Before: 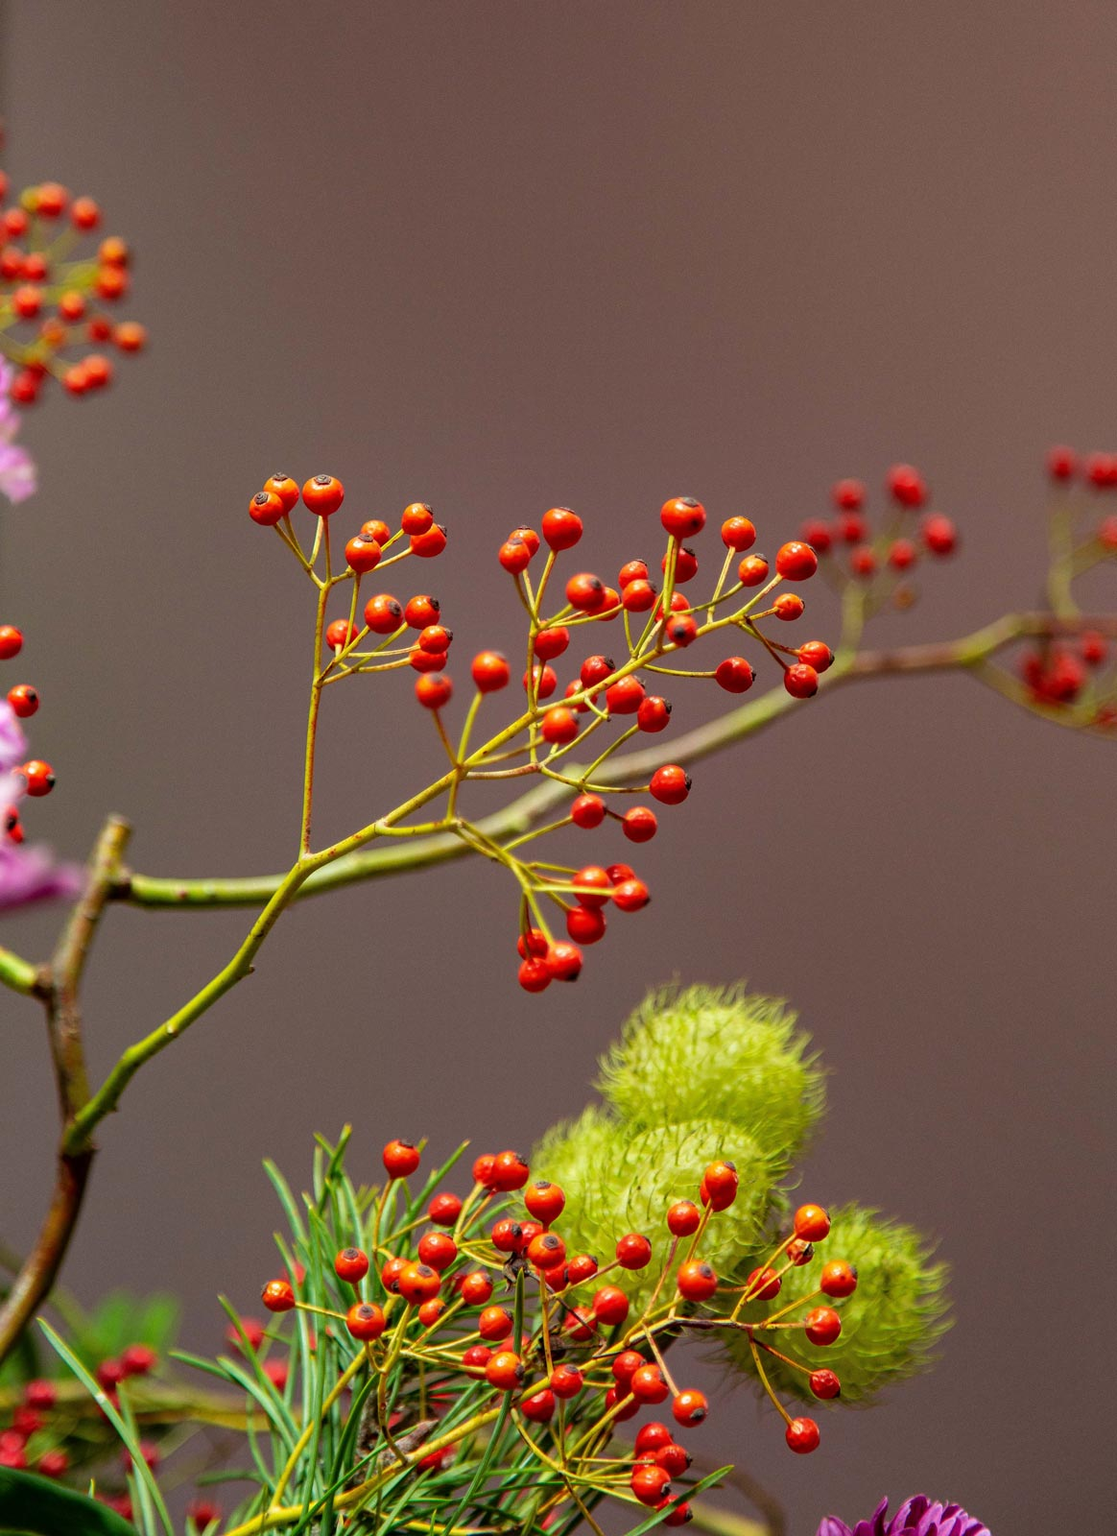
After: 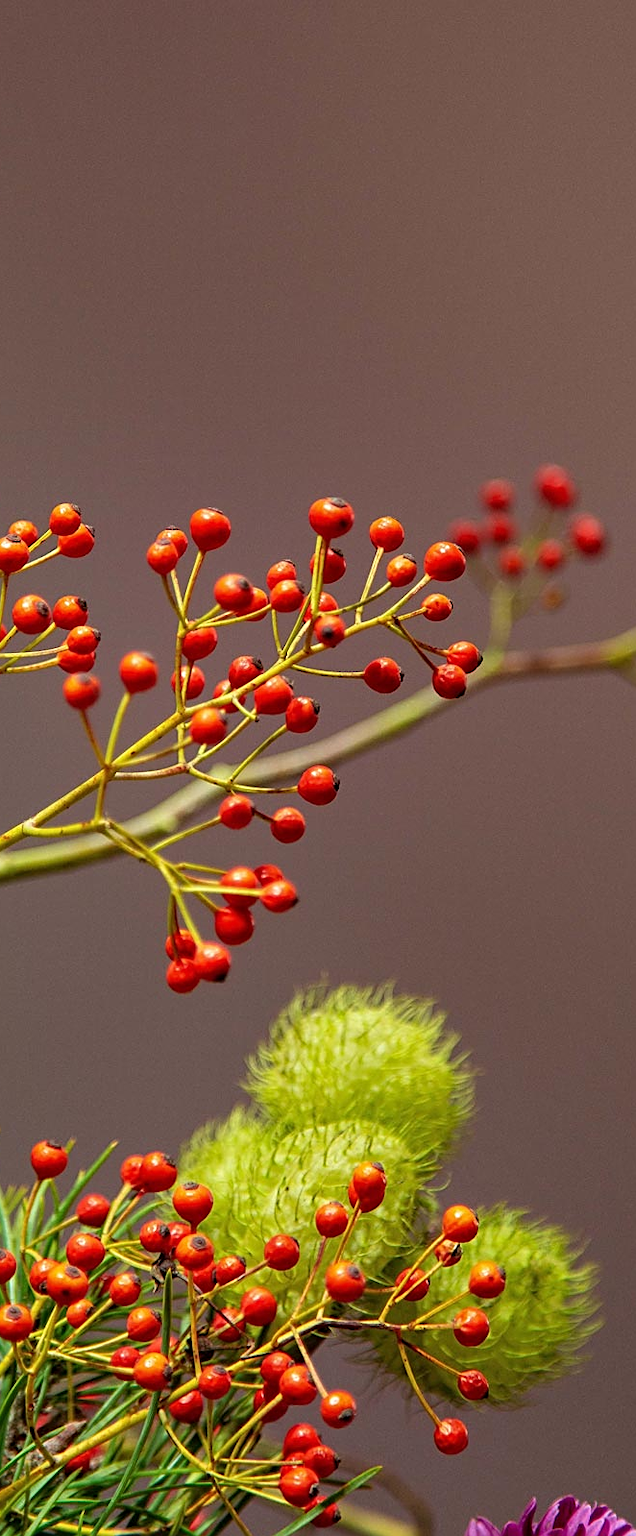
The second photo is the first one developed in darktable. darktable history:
sharpen: on, module defaults
crop: left 31.603%, top 0.022%, right 11.42%
